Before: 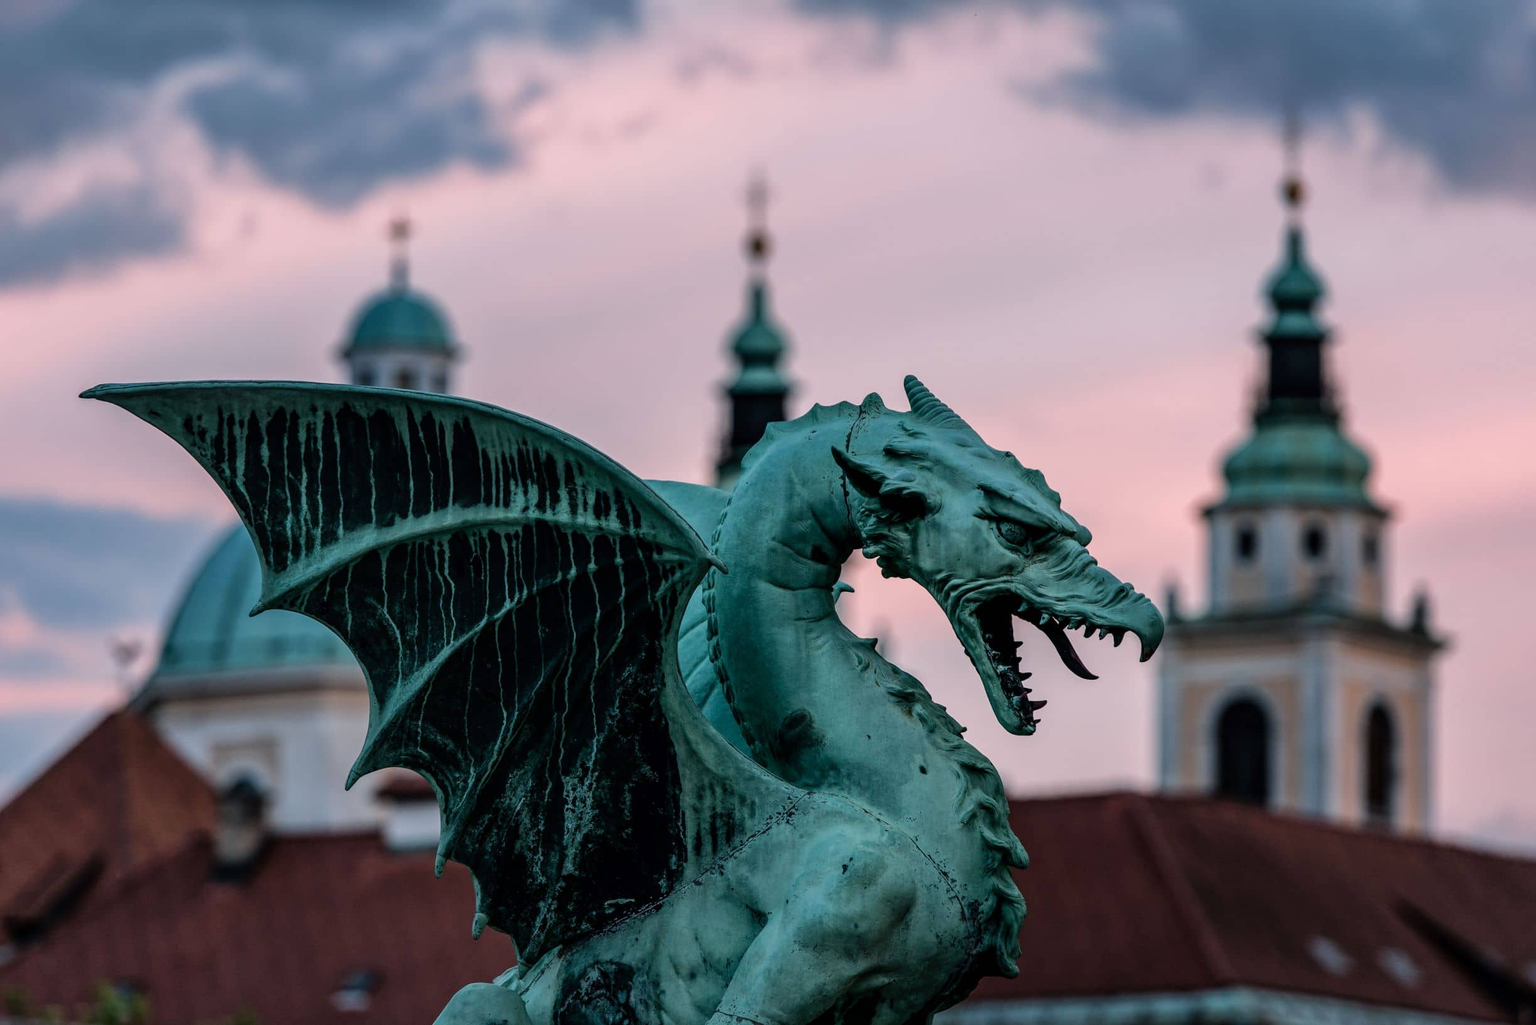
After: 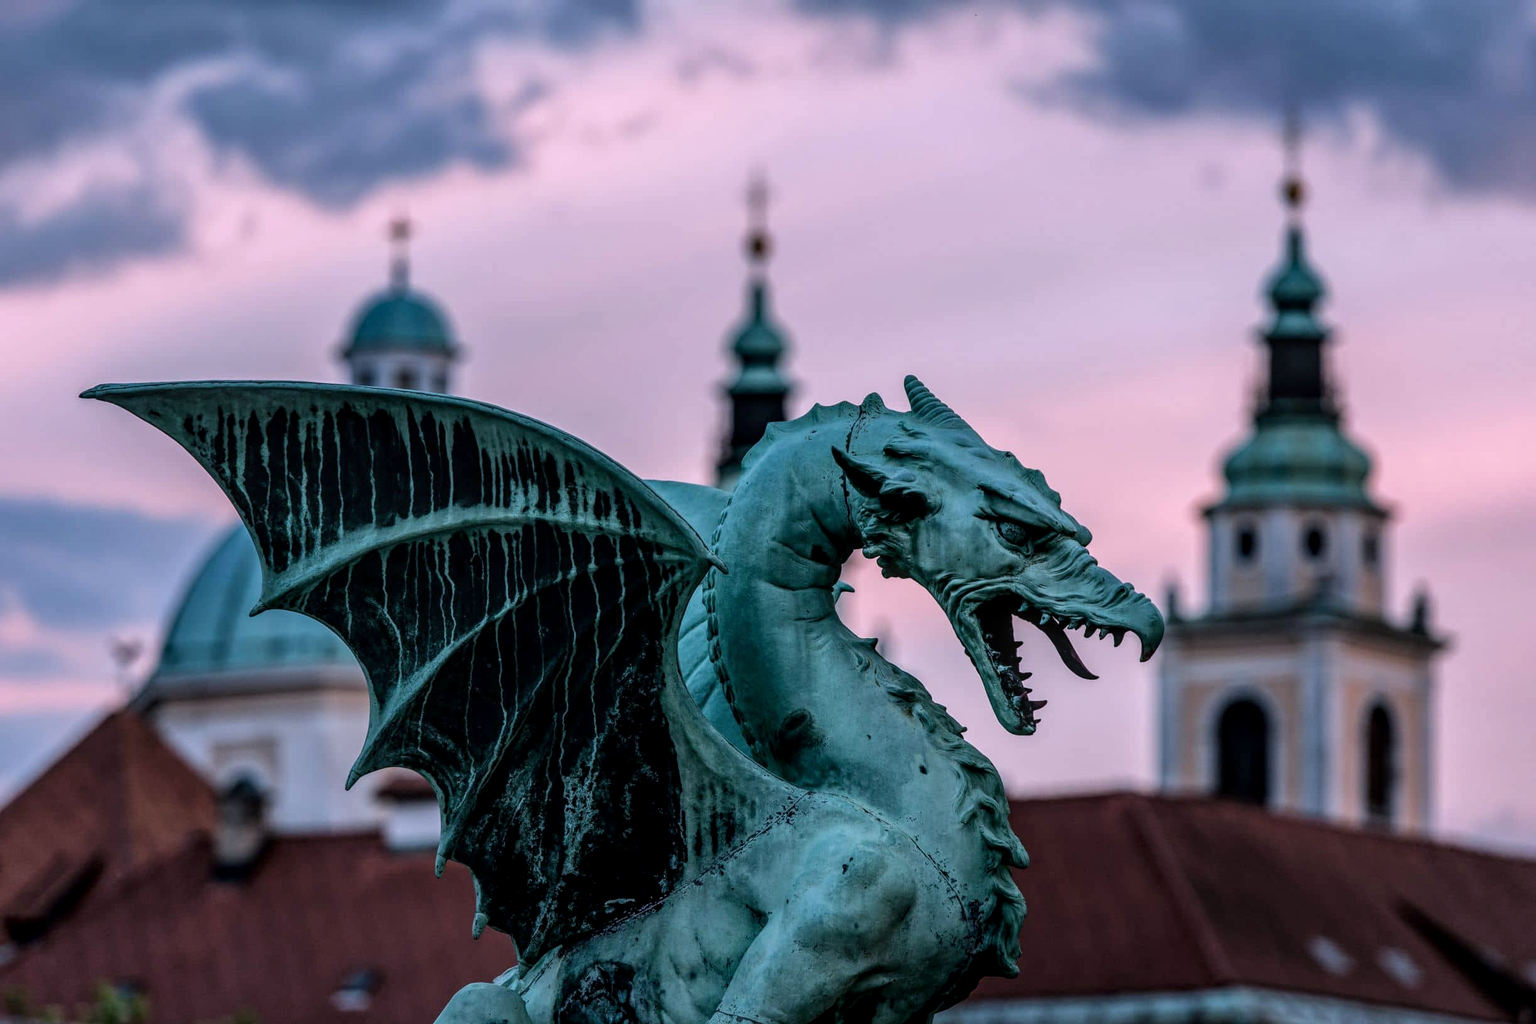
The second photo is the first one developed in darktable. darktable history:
local contrast: on, module defaults
white balance: red 1.004, blue 1.096
